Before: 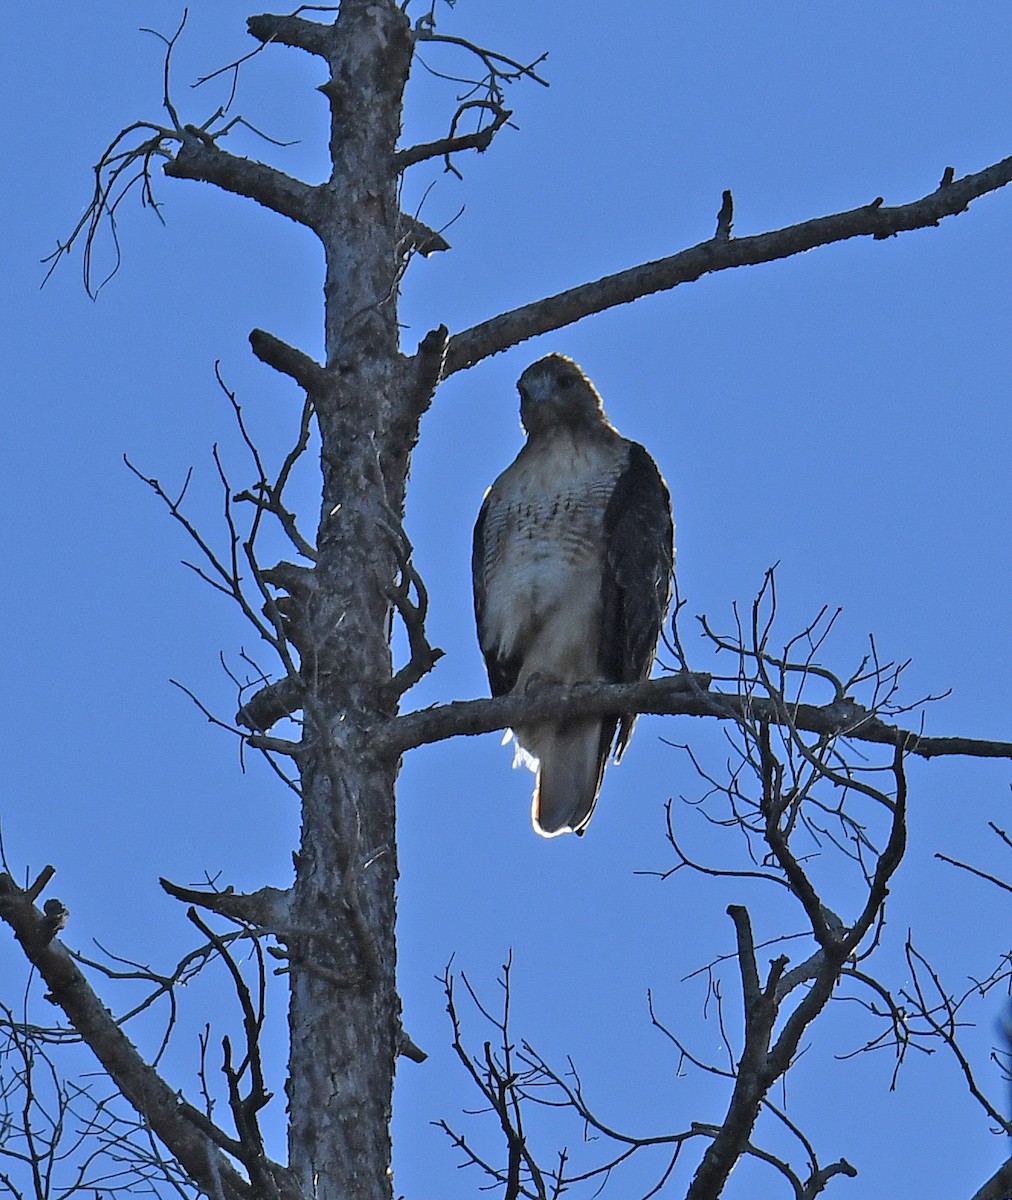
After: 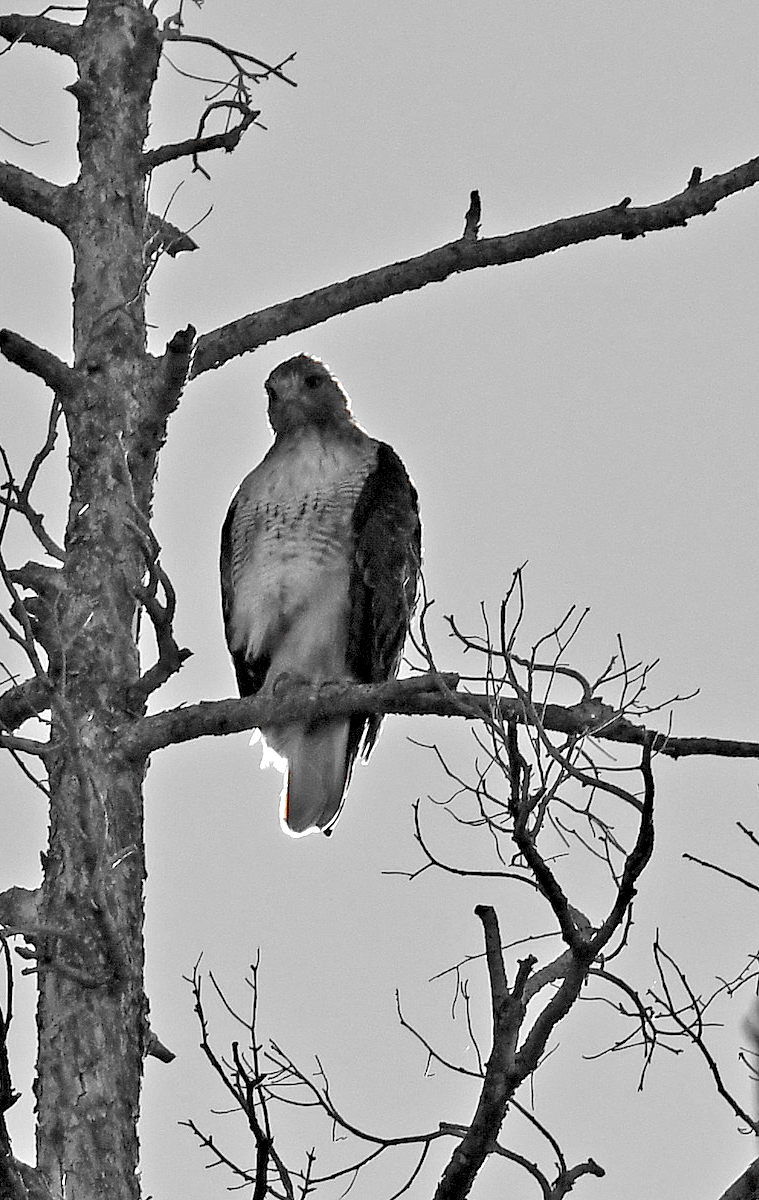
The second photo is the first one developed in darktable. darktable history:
crop and rotate: left 24.97%
exposure: black level correction 0.011, exposure 1.087 EV, compensate highlight preservation false
color zones: curves: ch0 [(0, 0.497) (0.096, 0.361) (0.221, 0.538) (0.429, 0.5) (0.571, 0.5) (0.714, 0.5) (0.857, 0.5) (1, 0.497)]; ch1 [(0, 0.5) (0.143, 0.5) (0.257, -0.002) (0.429, 0.04) (0.571, -0.001) (0.714, -0.015) (0.857, 0.024) (1, 0.5)]
